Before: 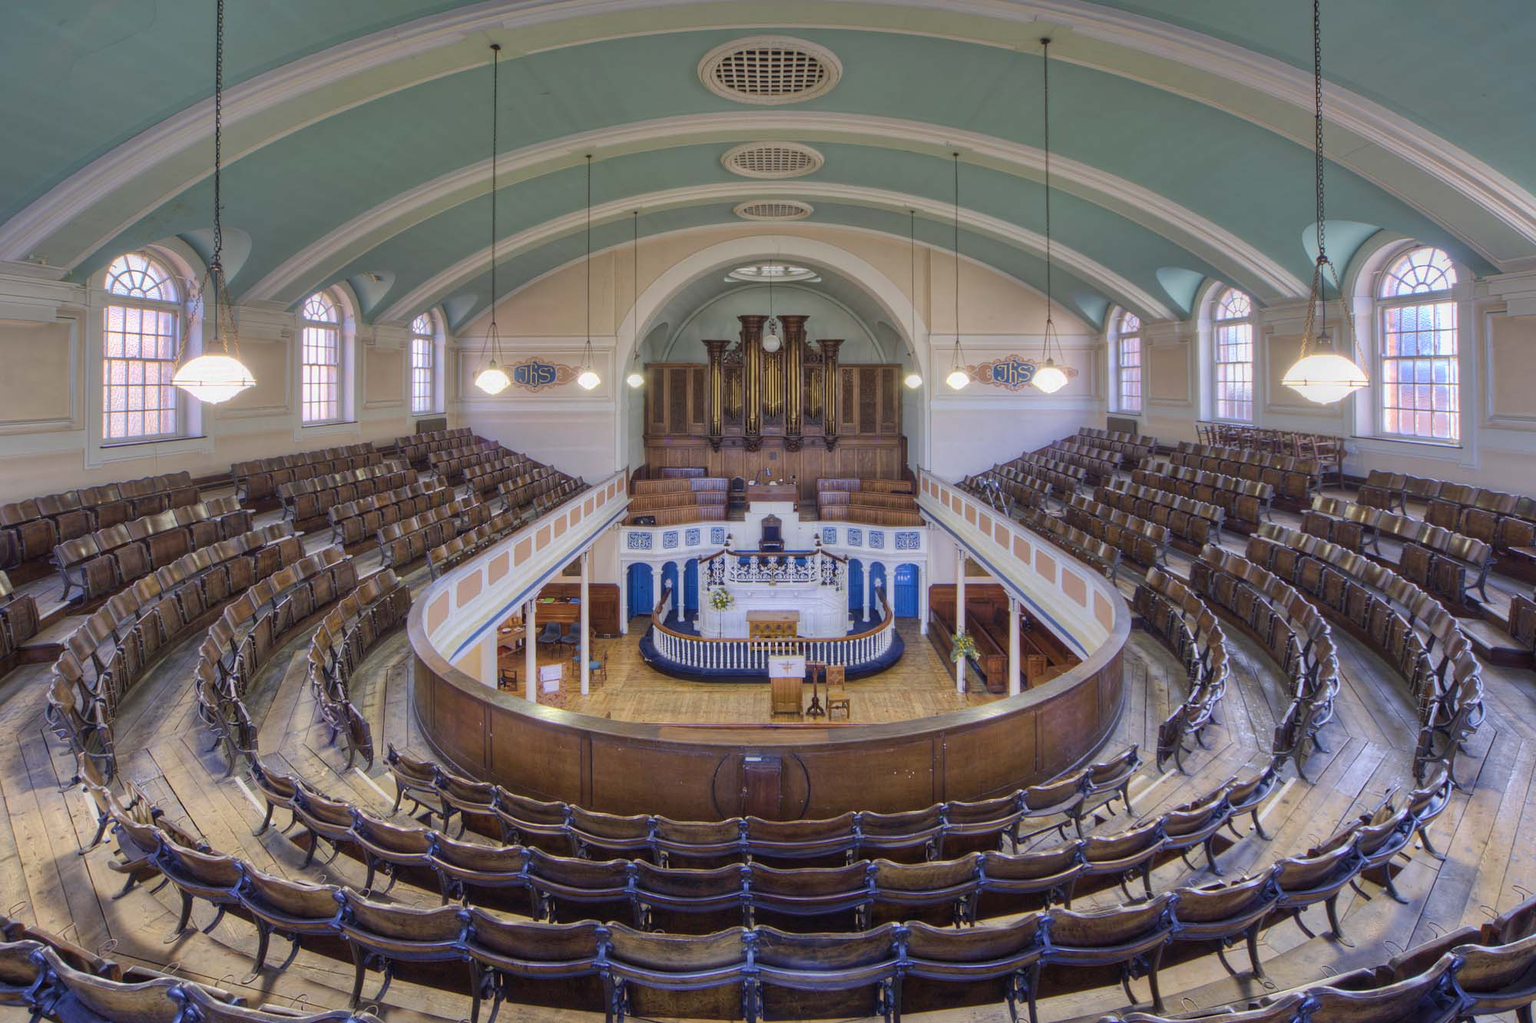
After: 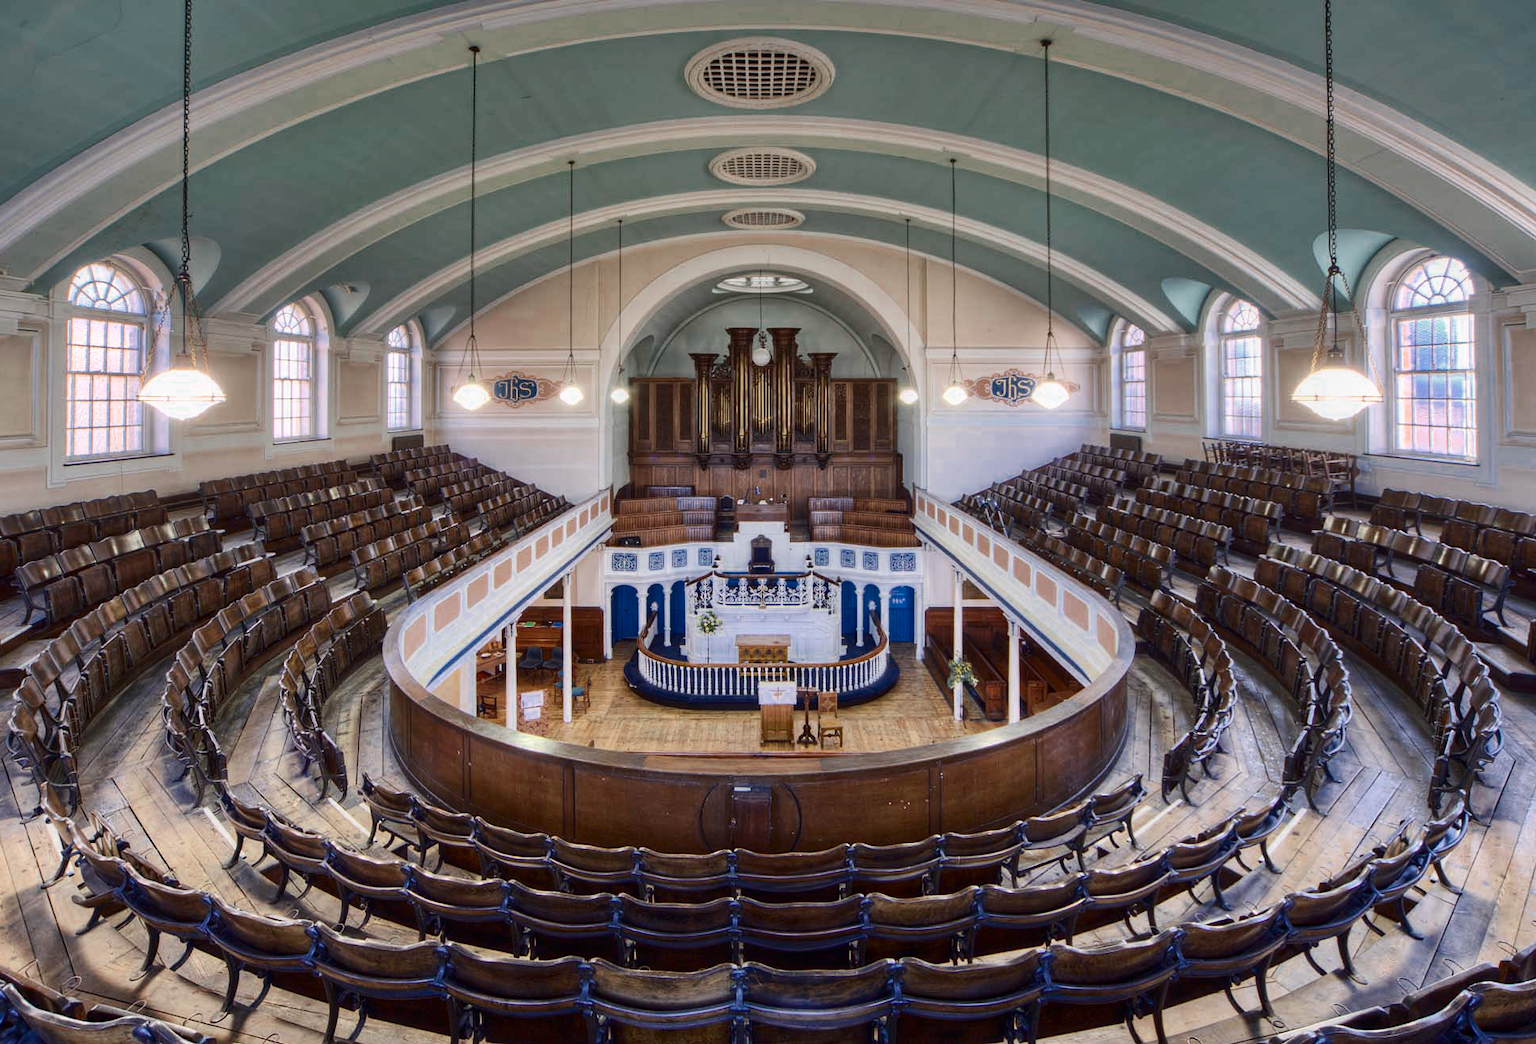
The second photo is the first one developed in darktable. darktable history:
color zones: curves: ch0 [(0, 0.5) (0.125, 0.4) (0.25, 0.5) (0.375, 0.4) (0.5, 0.4) (0.625, 0.35) (0.75, 0.35) (0.875, 0.5)]; ch1 [(0, 0.35) (0.125, 0.45) (0.25, 0.35) (0.375, 0.35) (0.5, 0.35) (0.625, 0.35) (0.75, 0.45) (0.875, 0.35)]; ch2 [(0, 0.6) (0.125, 0.5) (0.25, 0.5) (0.375, 0.6) (0.5, 0.6) (0.625, 0.5) (0.75, 0.5) (0.875, 0.5)]
contrast brightness saturation: contrast 0.274
crop and rotate: left 2.576%, right 1.198%, bottom 1.784%
